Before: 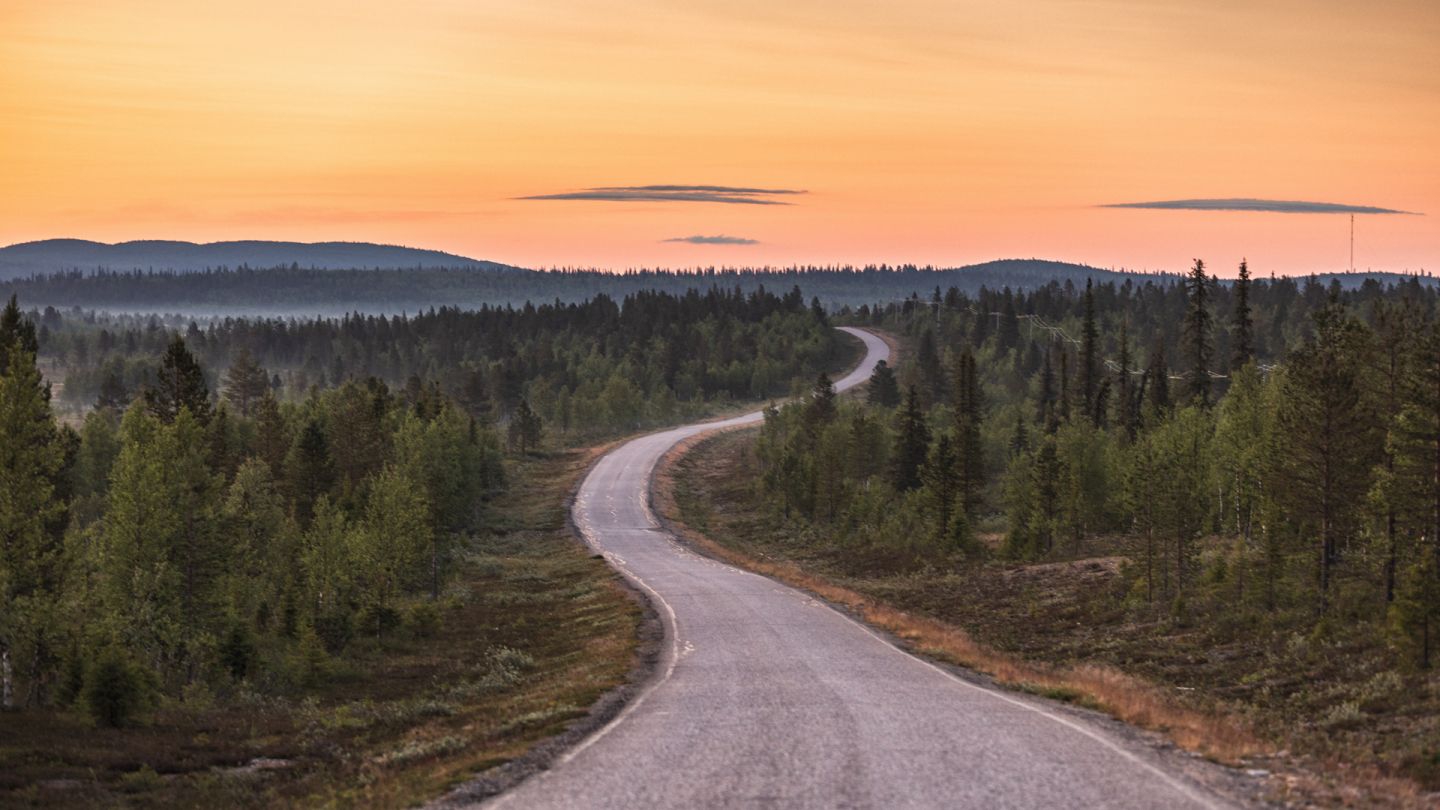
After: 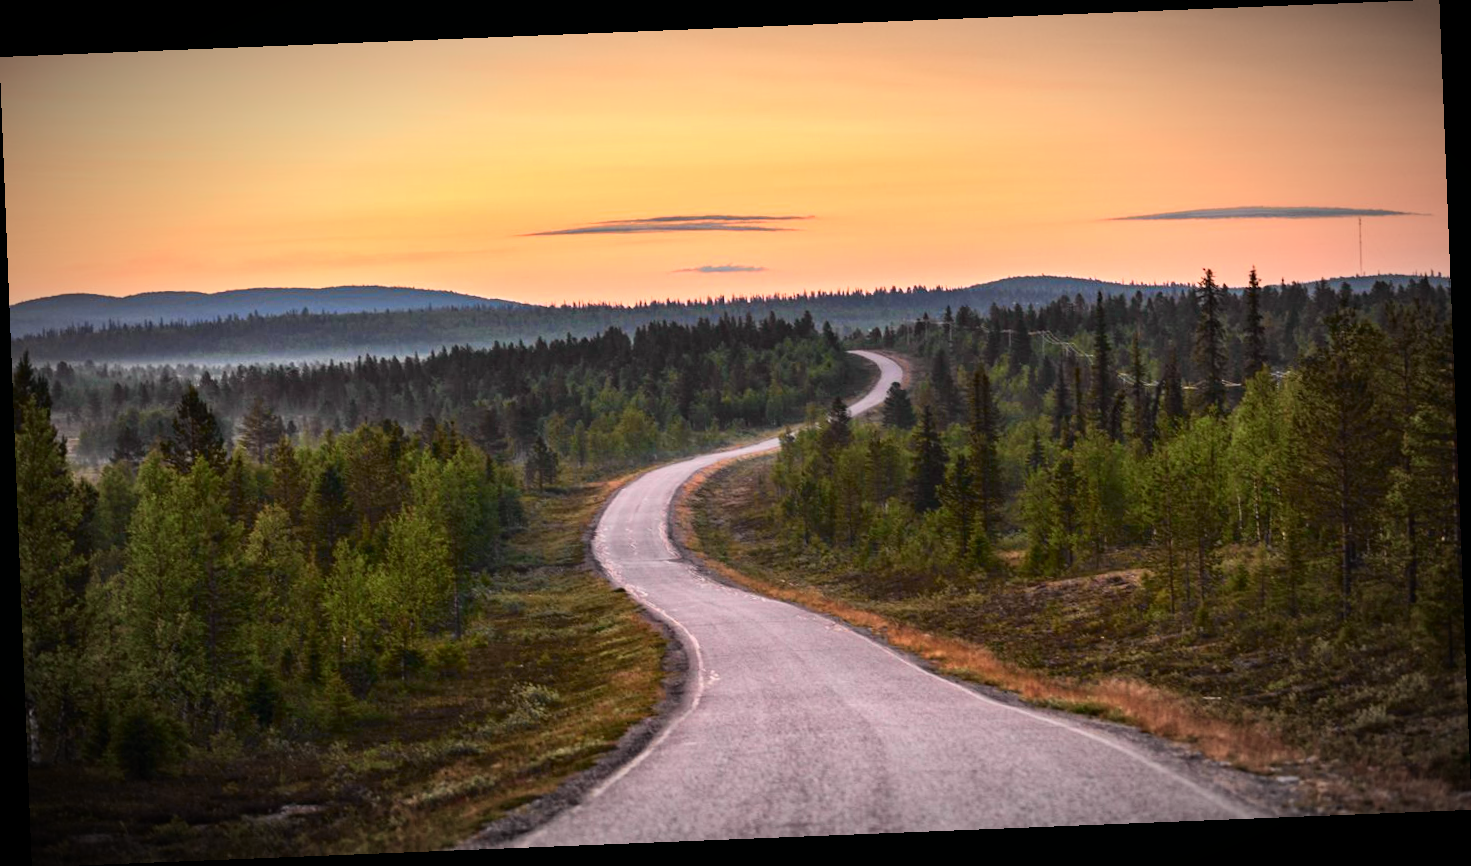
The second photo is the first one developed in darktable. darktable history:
rotate and perspective: rotation -2.29°, automatic cropping off
vignetting: fall-off start 67.5%, fall-off radius 67.23%, brightness -0.813, automatic ratio true
tone curve: curves: ch0 [(0, 0.003) (0.044, 0.032) (0.12, 0.089) (0.19, 0.164) (0.269, 0.269) (0.473, 0.533) (0.595, 0.695) (0.718, 0.823) (0.855, 0.931) (1, 0.982)]; ch1 [(0, 0) (0.243, 0.245) (0.427, 0.387) (0.493, 0.481) (0.501, 0.5) (0.521, 0.528) (0.554, 0.586) (0.607, 0.655) (0.671, 0.735) (0.796, 0.85) (1, 1)]; ch2 [(0, 0) (0.249, 0.216) (0.357, 0.317) (0.448, 0.432) (0.478, 0.492) (0.498, 0.499) (0.517, 0.519) (0.537, 0.57) (0.569, 0.623) (0.61, 0.663) (0.706, 0.75) (0.808, 0.809) (0.991, 0.968)], color space Lab, independent channels, preserve colors none
